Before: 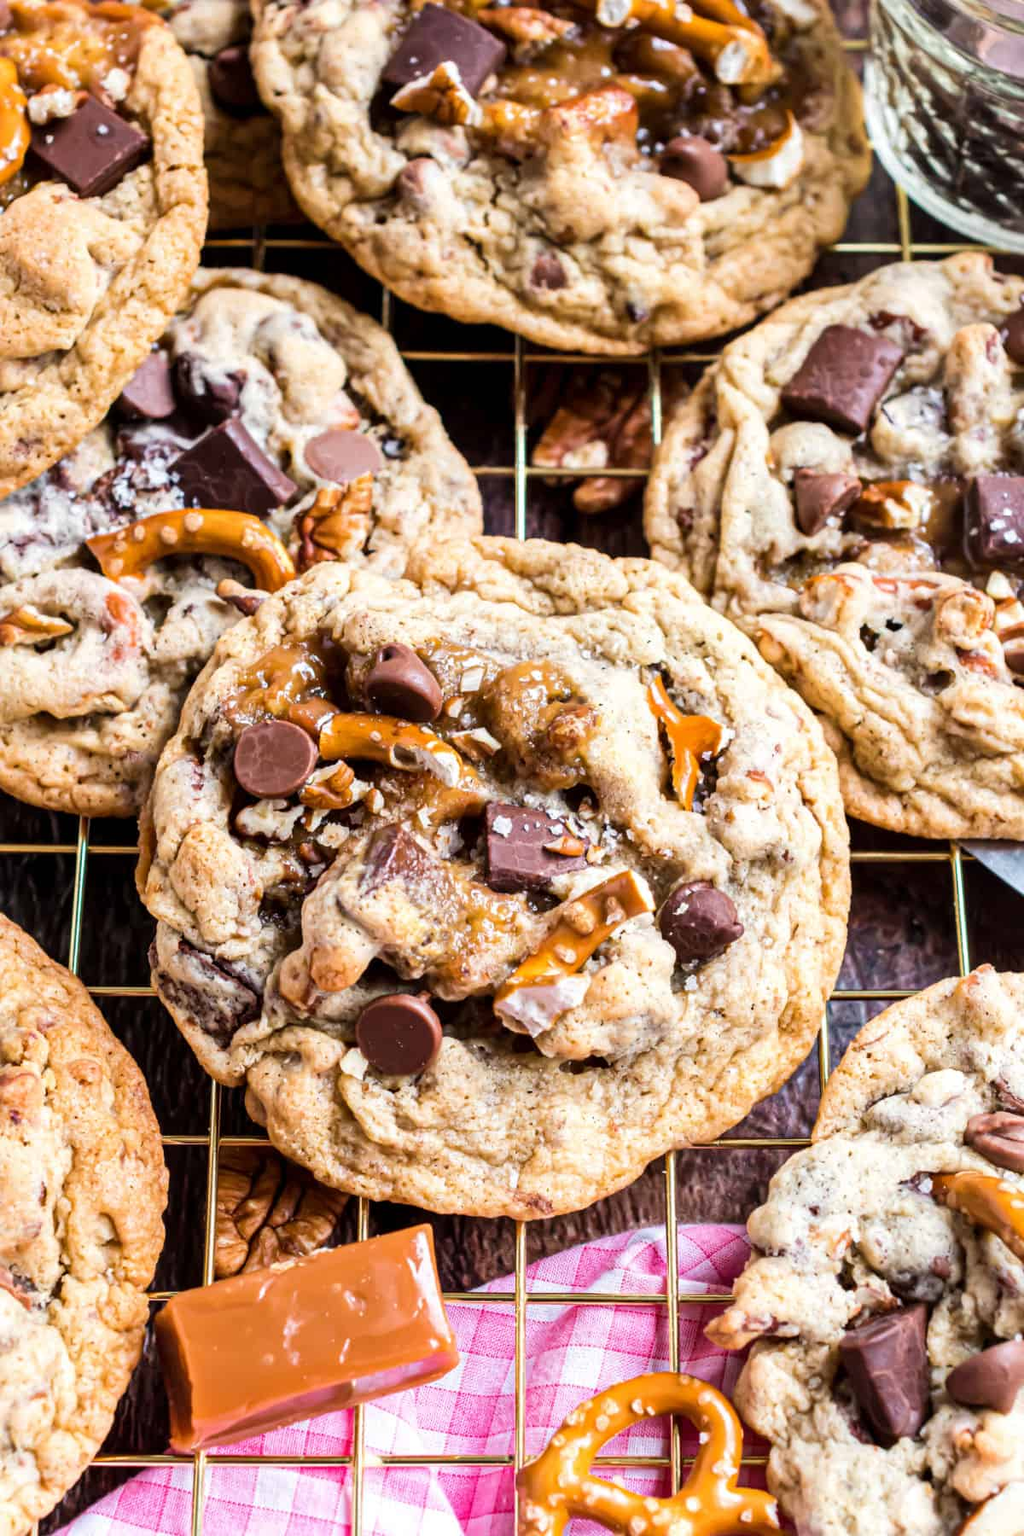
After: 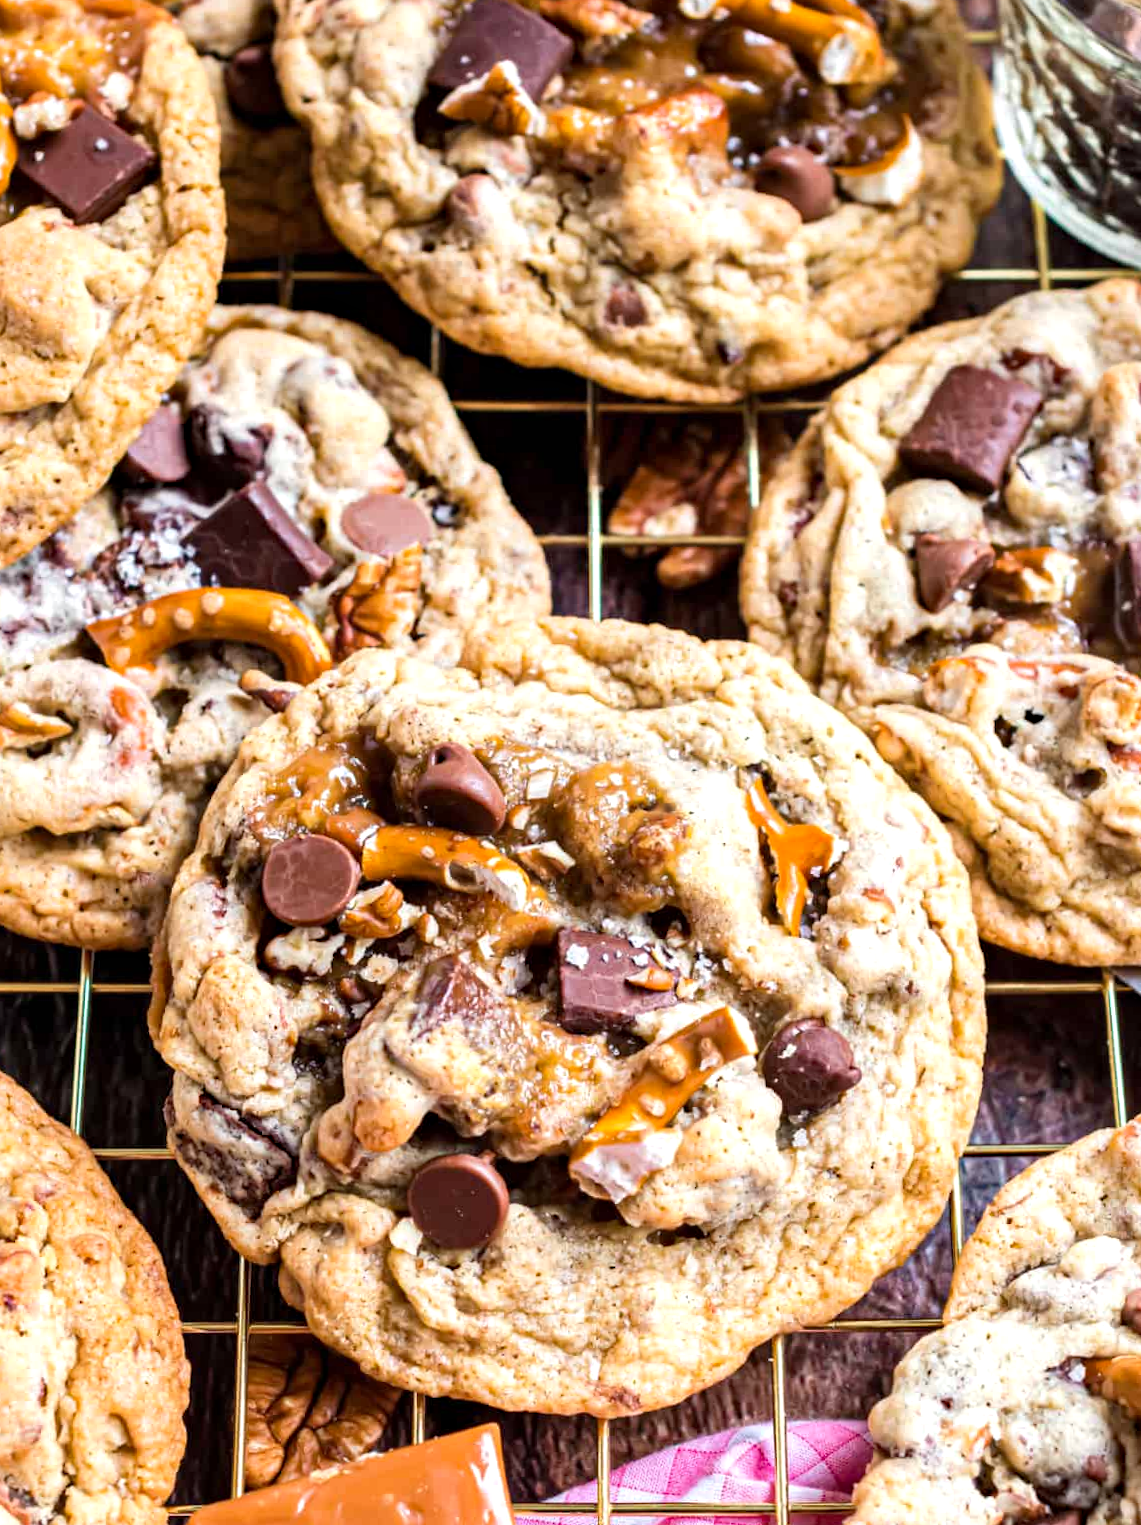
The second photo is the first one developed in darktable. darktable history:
crop and rotate: angle 0.527°, left 0.362%, right 3.203%, bottom 14.108%
exposure: exposure 0.201 EV, compensate highlight preservation false
haze removal: compatibility mode true, adaptive false
